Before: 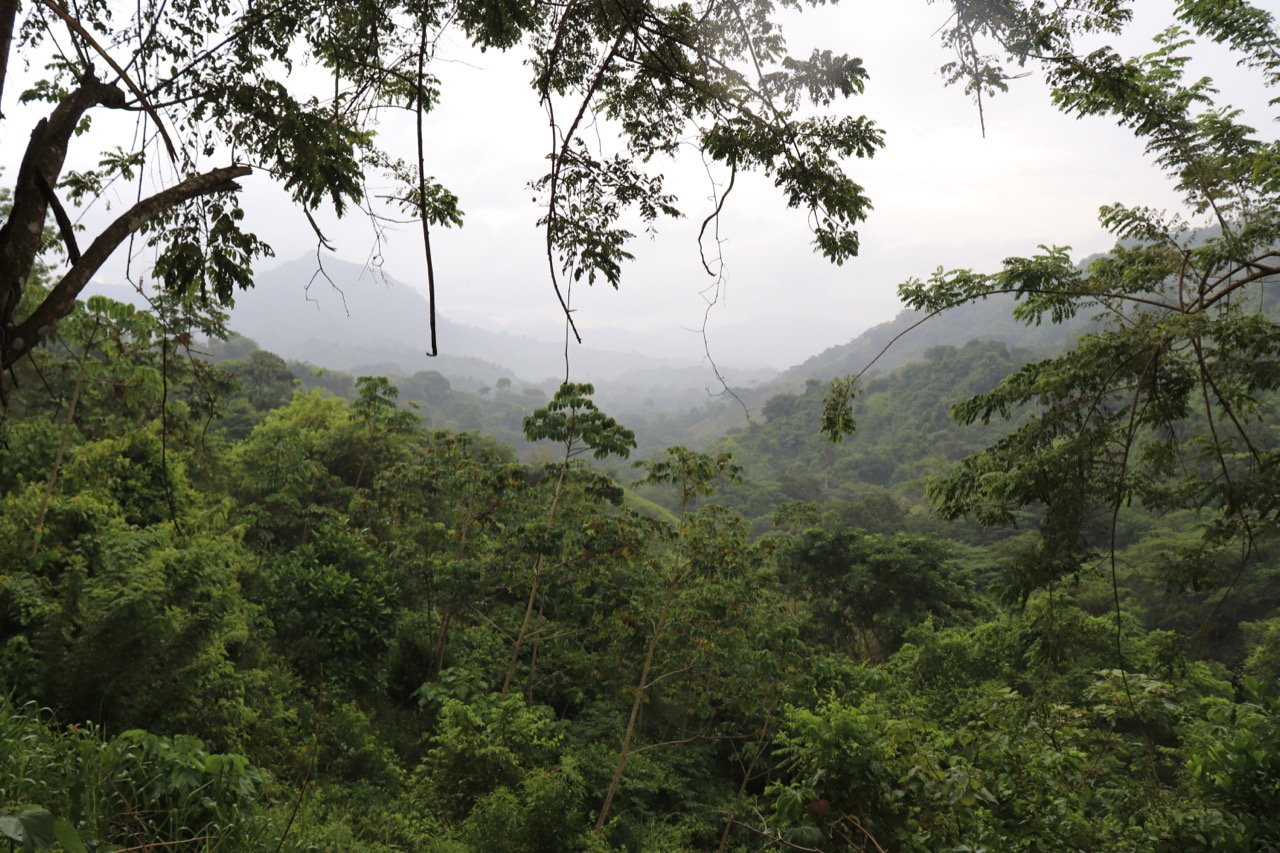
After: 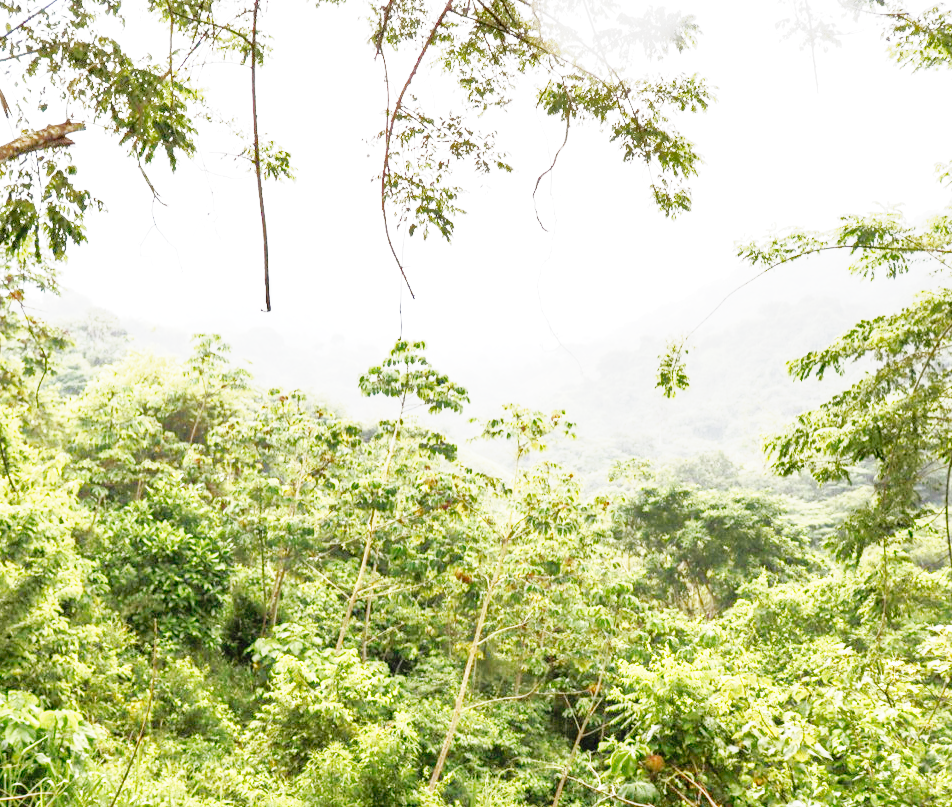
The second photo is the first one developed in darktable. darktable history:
crop and rotate: left 13.011%, top 5.371%, right 12.575%
tone equalizer: -8 EV -0.43 EV, -7 EV -0.393 EV, -6 EV -0.318 EV, -5 EV -0.248 EV, -3 EV 0.189 EV, -2 EV 0.309 EV, -1 EV 0.363 EV, +0 EV 0.432 EV
local contrast: on, module defaults
exposure: black level correction 0, exposure 2.311 EV, compensate highlight preservation false
shadows and highlights: on, module defaults
tone curve: curves: ch0 [(0, 0) (0.105, 0.044) (0.195, 0.128) (0.283, 0.283) (0.384, 0.404) (0.485, 0.531) (0.635, 0.7) (0.832, 0.858) (1, 0.977)]; ch1 [(0, 0) (0.161, 0.092) (0.35, 0.33) (0.379, 0.401) (0.448, 0.478) (0.498, 0.503) (0.531, 0.537) (0.586, 0.563) (0.687, 0.648) (1, 1)]; ch2 [(0, 0) (0.359, 0.372) (0.437, 0.437) (0.483, 0.484) (0.53, 0.515) (0.556, 0.553) (0.635, 0.589) (1, 1)], preserve colors none
base curve: curves: ch0 [(0, 0) (0.007, 0.004) (0.027, 0.03) (0.046, 0.07) (0.207, 0.54) (0.442, 0.872) (0.673, 0.972) (1, 1)], preserve colors none
